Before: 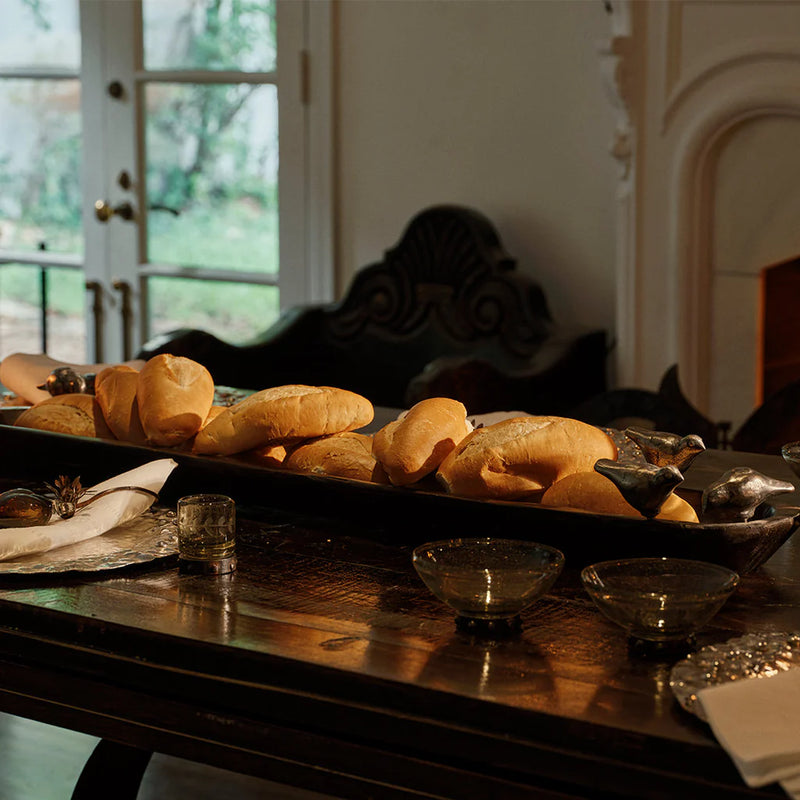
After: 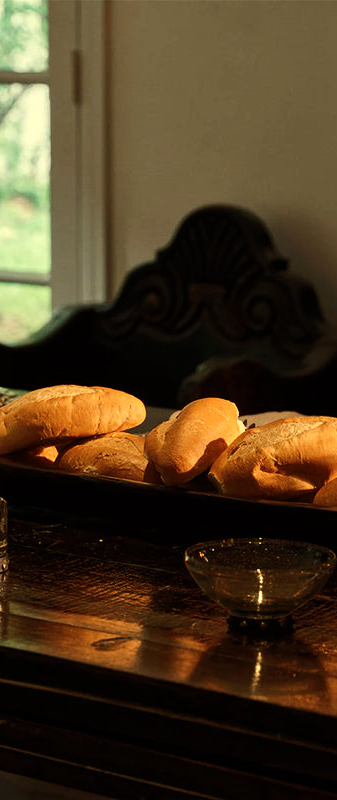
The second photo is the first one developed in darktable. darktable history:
crop: left 28.583%, right 29.231%
white balance: red 1.08, blue 0.791
tone equalizer: -8 EV -0.417 EV, -7 EV -0.389 EV, -6 EV -0.333 EV, -5 EV -0.222 EV, -3 EV 0.222 EV, -2 EV 0.333 EV, -1 EV 0.389 EV, +0 EV 0.417 EV, edges refinement/feathering 500, mask exposure compensation -1.57 EV, preserve details no
